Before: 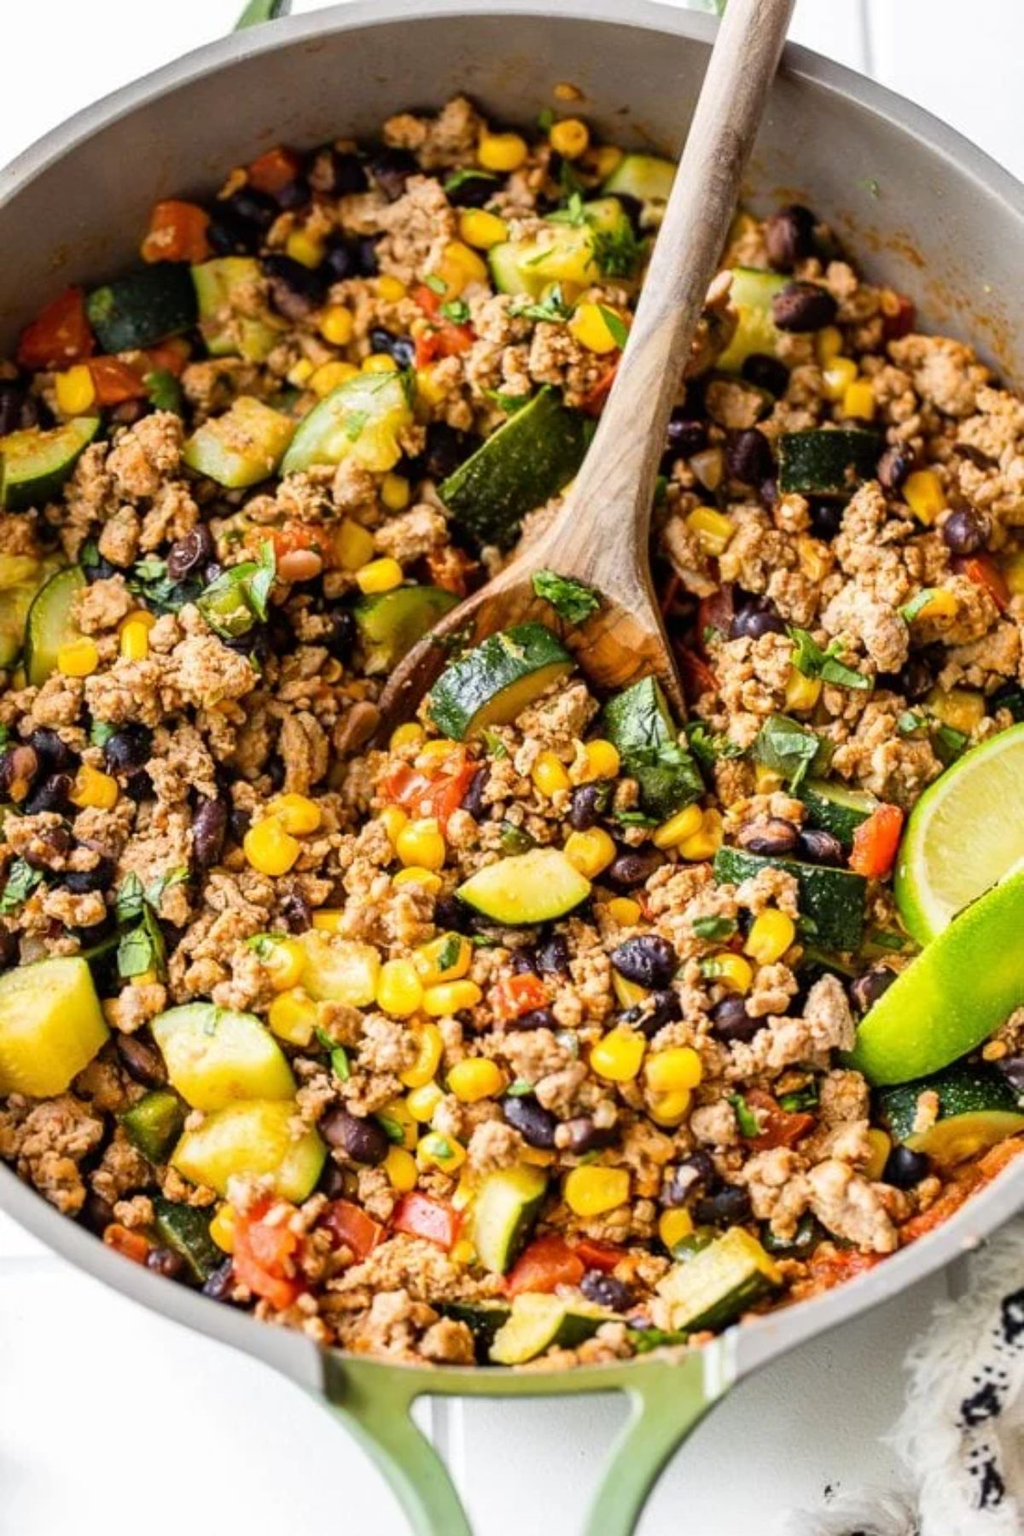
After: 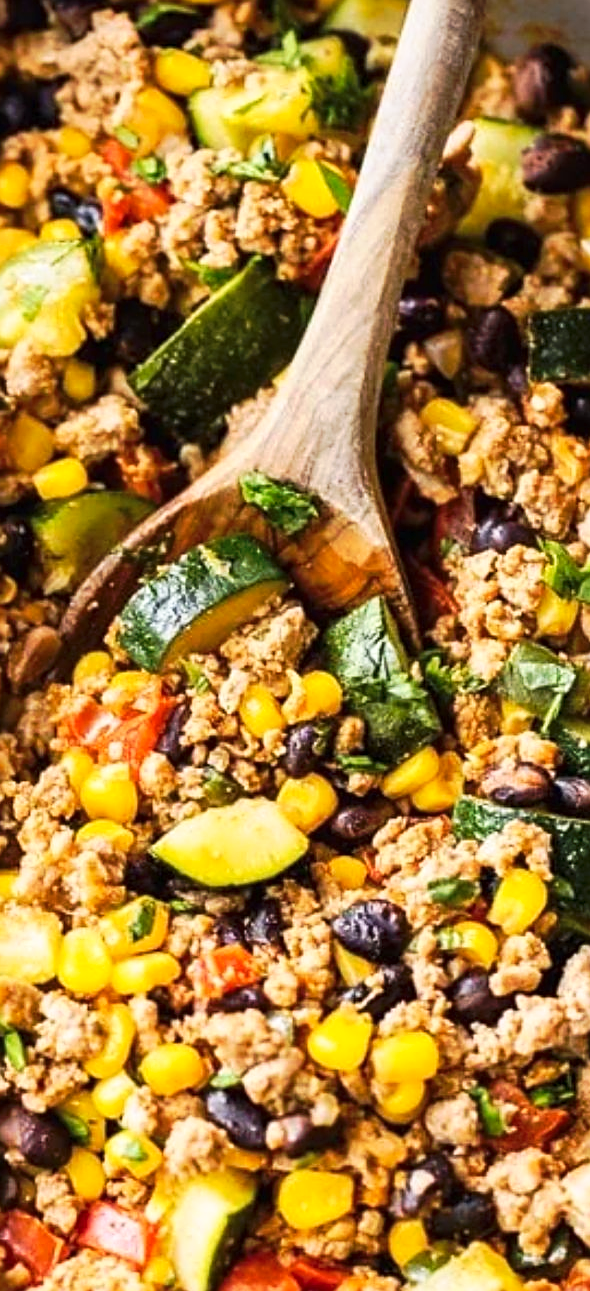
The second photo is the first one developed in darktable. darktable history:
sharpen: on, module defaults
crop: left 32.01%, top 10.935%, right 18.79%, bottom 17.327%
tone curve: curves: ch0 [(0, 0) (0.003, 0.009) (0.011, 0.019) (0.025, 0.034) (0.044, 0.057) (0.069, 0.082) (0.1, 0.104) (0.136, 0.131) (0.177, 0.165) (0.224, 0.212) (0.277, 0.279) (0.335, 0.342) (0.399, 0.401) (0.468, 0.477) (0.543, 0.572) (0.623, 0.675) (0.709, 0.772) (0.801, 0.85) (0.898, 0.942) (1, 1)], preserve colors none
contrast brightness saturation: contrast 0.073
